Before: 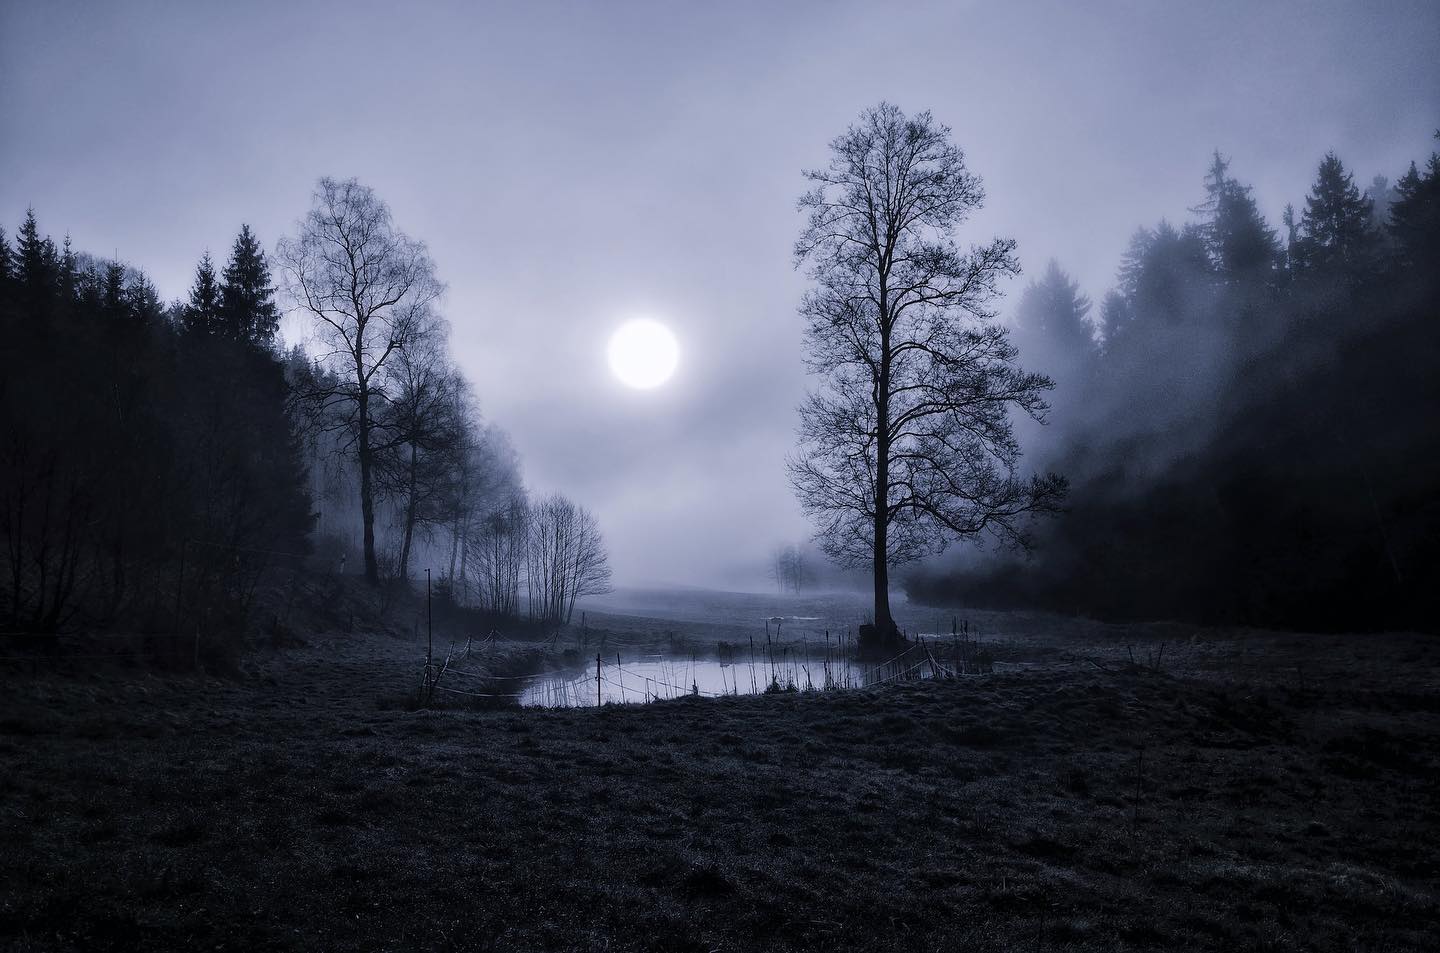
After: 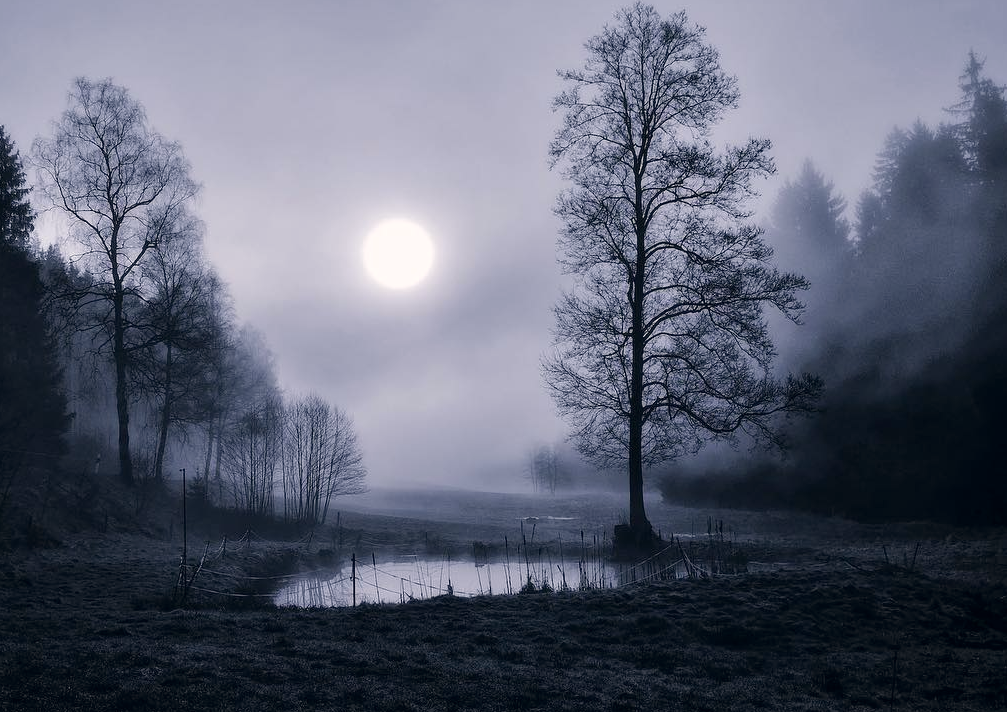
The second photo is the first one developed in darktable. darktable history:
color correction: highlights a* 2.75, highlights b* 5, shadows a* -2.04, shadows b* -4.84, saturation 0.8
crop and rotate: left 17.046%, top 10.659%, right 12.989%, bottom 14.553%
